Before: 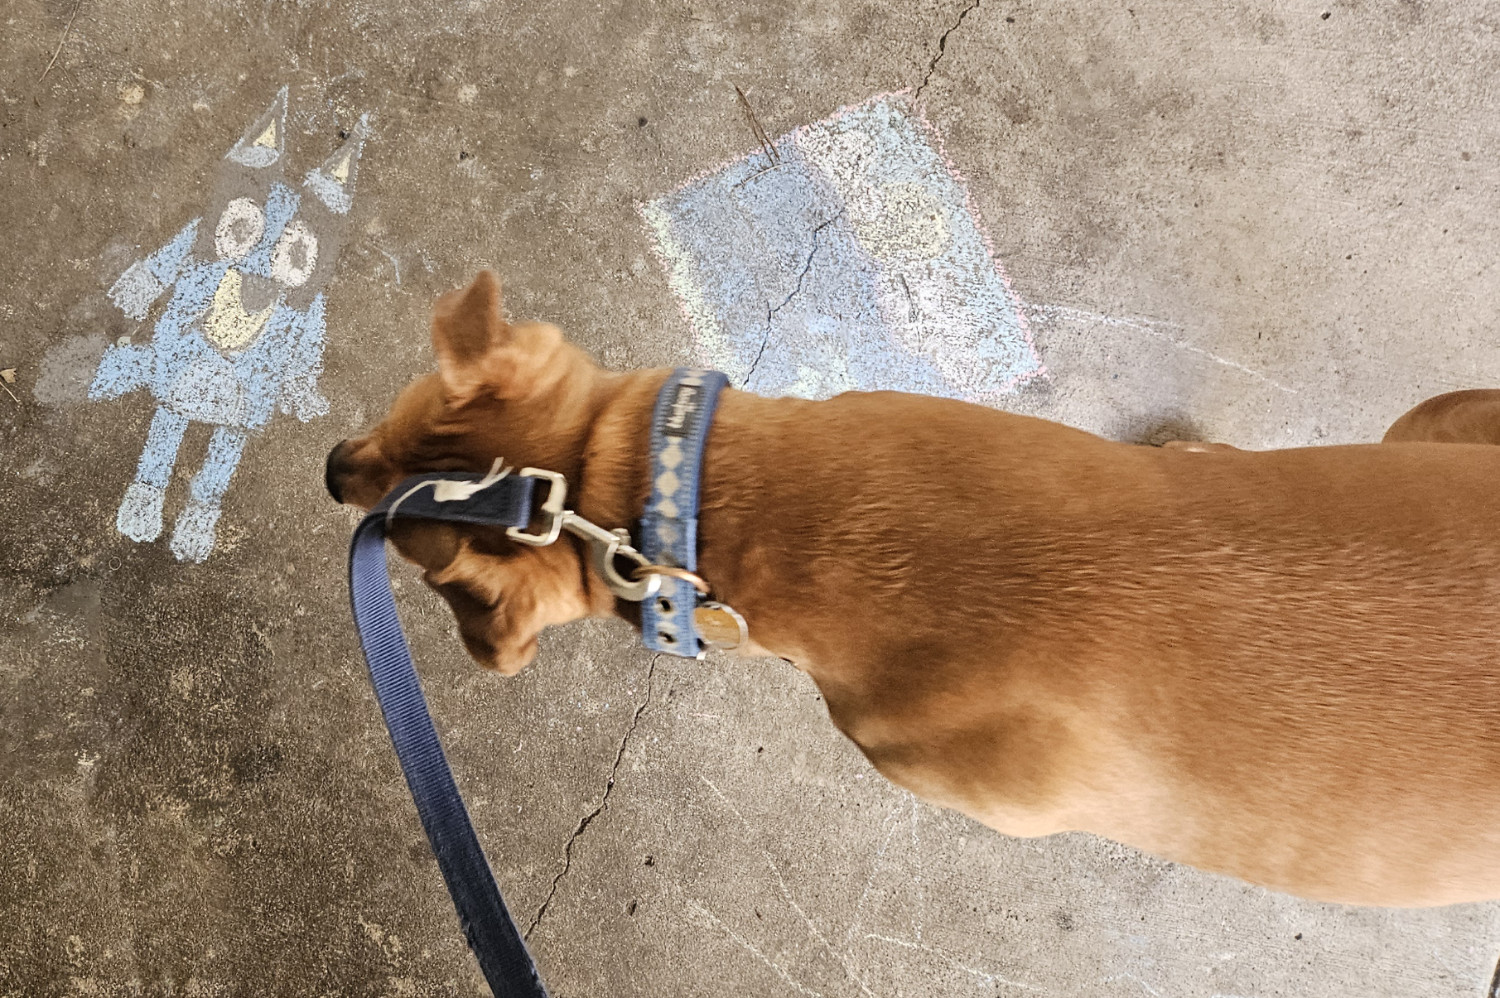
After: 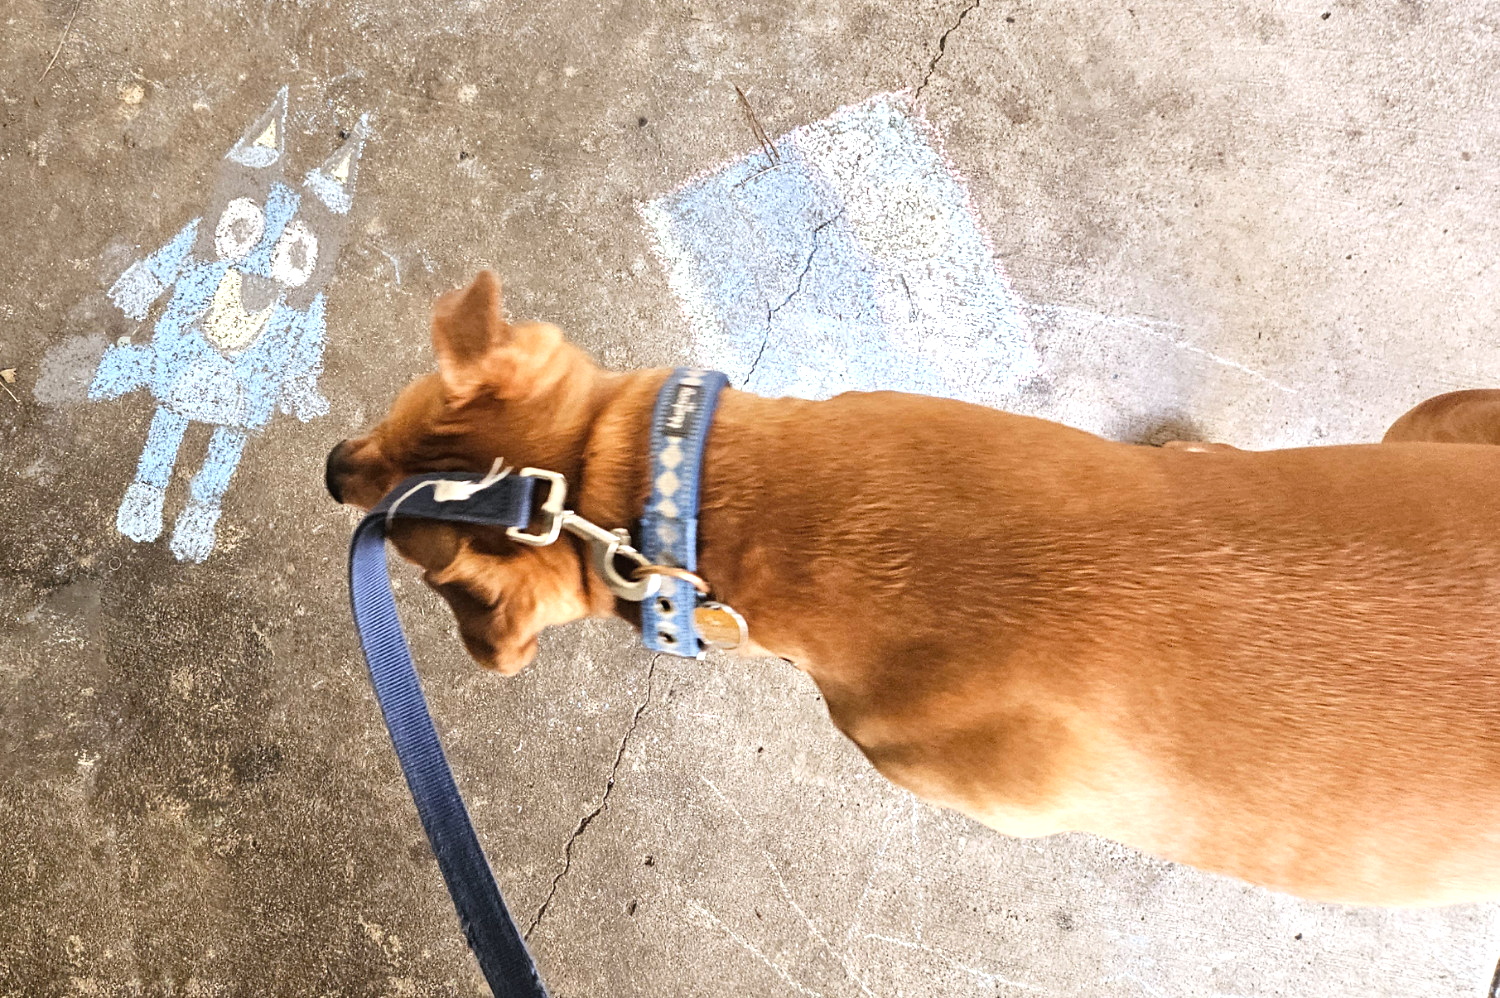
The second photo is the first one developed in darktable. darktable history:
exposure: black level correction 0, exposure 0.6 EV, compensate highlight preservation false
white balance: red 0.98, blue 1.034
